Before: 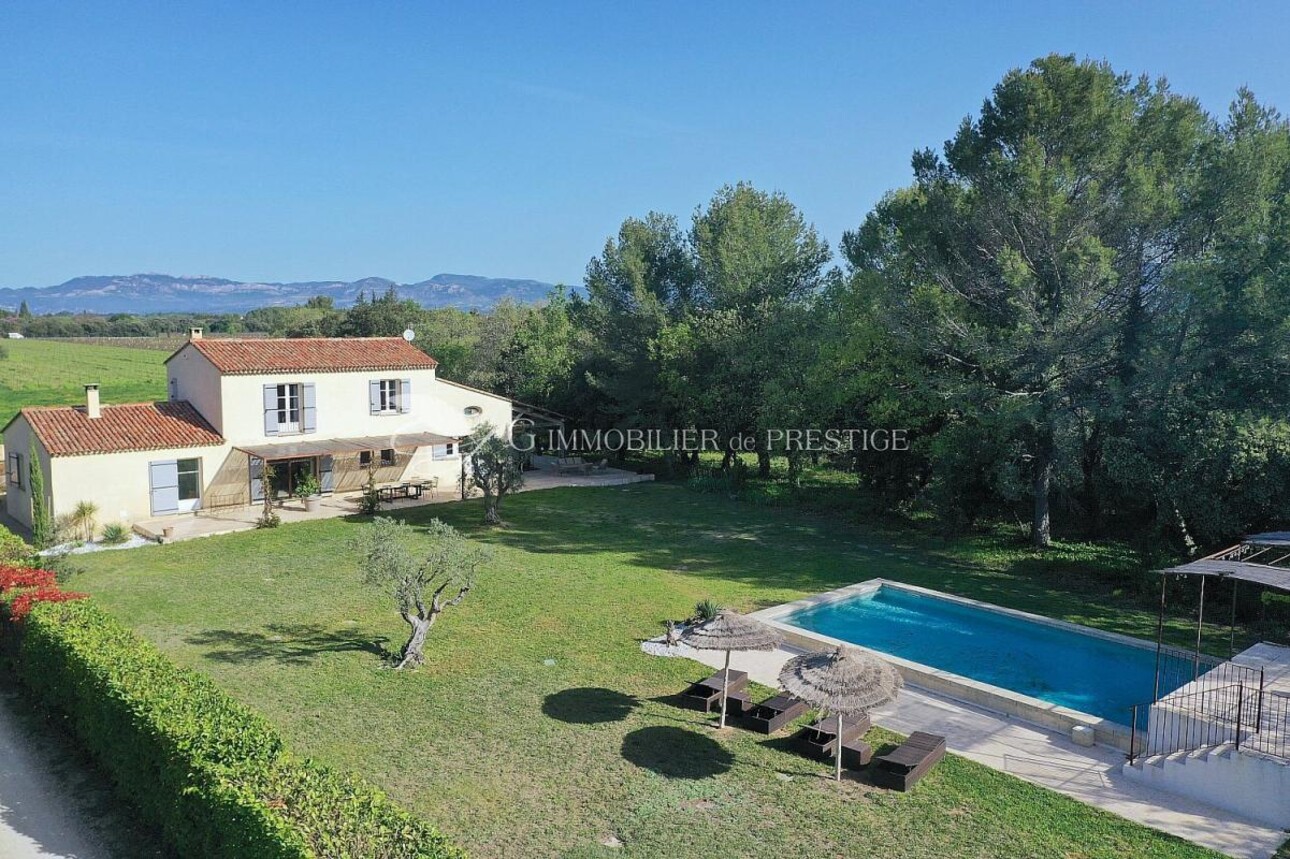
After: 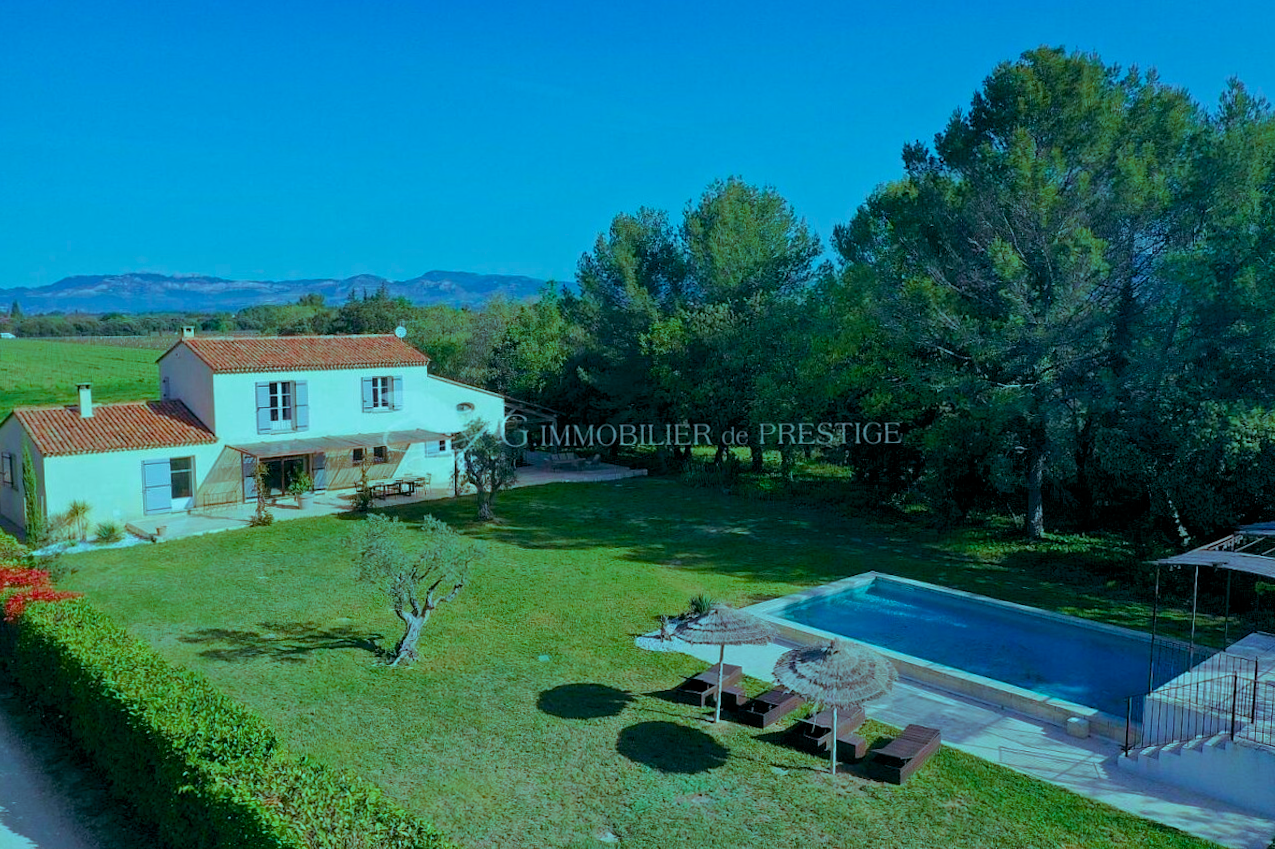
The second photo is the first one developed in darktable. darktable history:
tone equalizer: on, module defaults
velvia: on, module defaults
color balance rgb: shadows lift › luminance -7.7%, shadows lift › chroma 2.13%, shadows lift › hue 165.27°, power › luminance -7.77%, power › chroma 1.34%, power › hue 330.55°, highlights gain › luminance -33.33%, highlights gain › chroma 5.68%, highlights gain › hue 217.2°, global offset › luminance -0.33%, global offset › chroma 0.11%, global offset › hue 165.27°, perceptual saturation grading › global saturation 27.72%, perceptual saturation grading › highlights -25%, perceptual saturation grading › mid-tones 25%, perceptual saturation grading › shadows 50%
rotate and perspective: rotation -0.45°, automatic cropping original format, crop left 0.008, crop right 0.992, crop top 0.012, crop bottom 0.988
